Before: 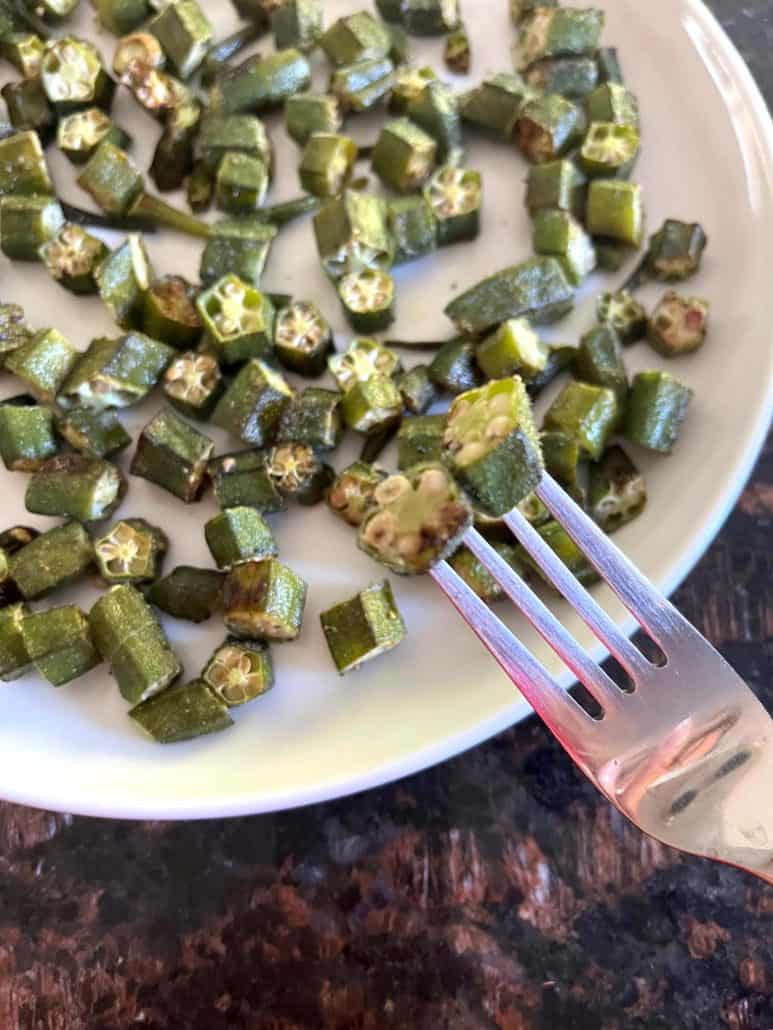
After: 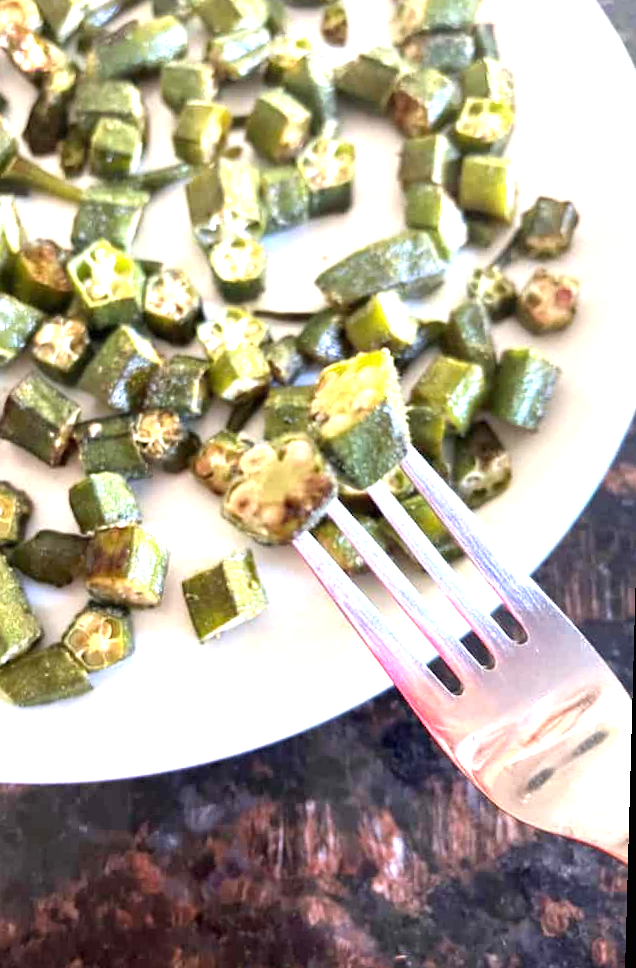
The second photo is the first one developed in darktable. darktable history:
exposure: black level correction 0, exposure 1.2 EV, compensate exposure bias true, compensate highlight preservation false
rotate and perspective: rotation 1.57°, crop left 0.018, crop right 0.982, crop top 0.039, crop bottom 0.961
crop: left 17.582%, bottom 0.031%
